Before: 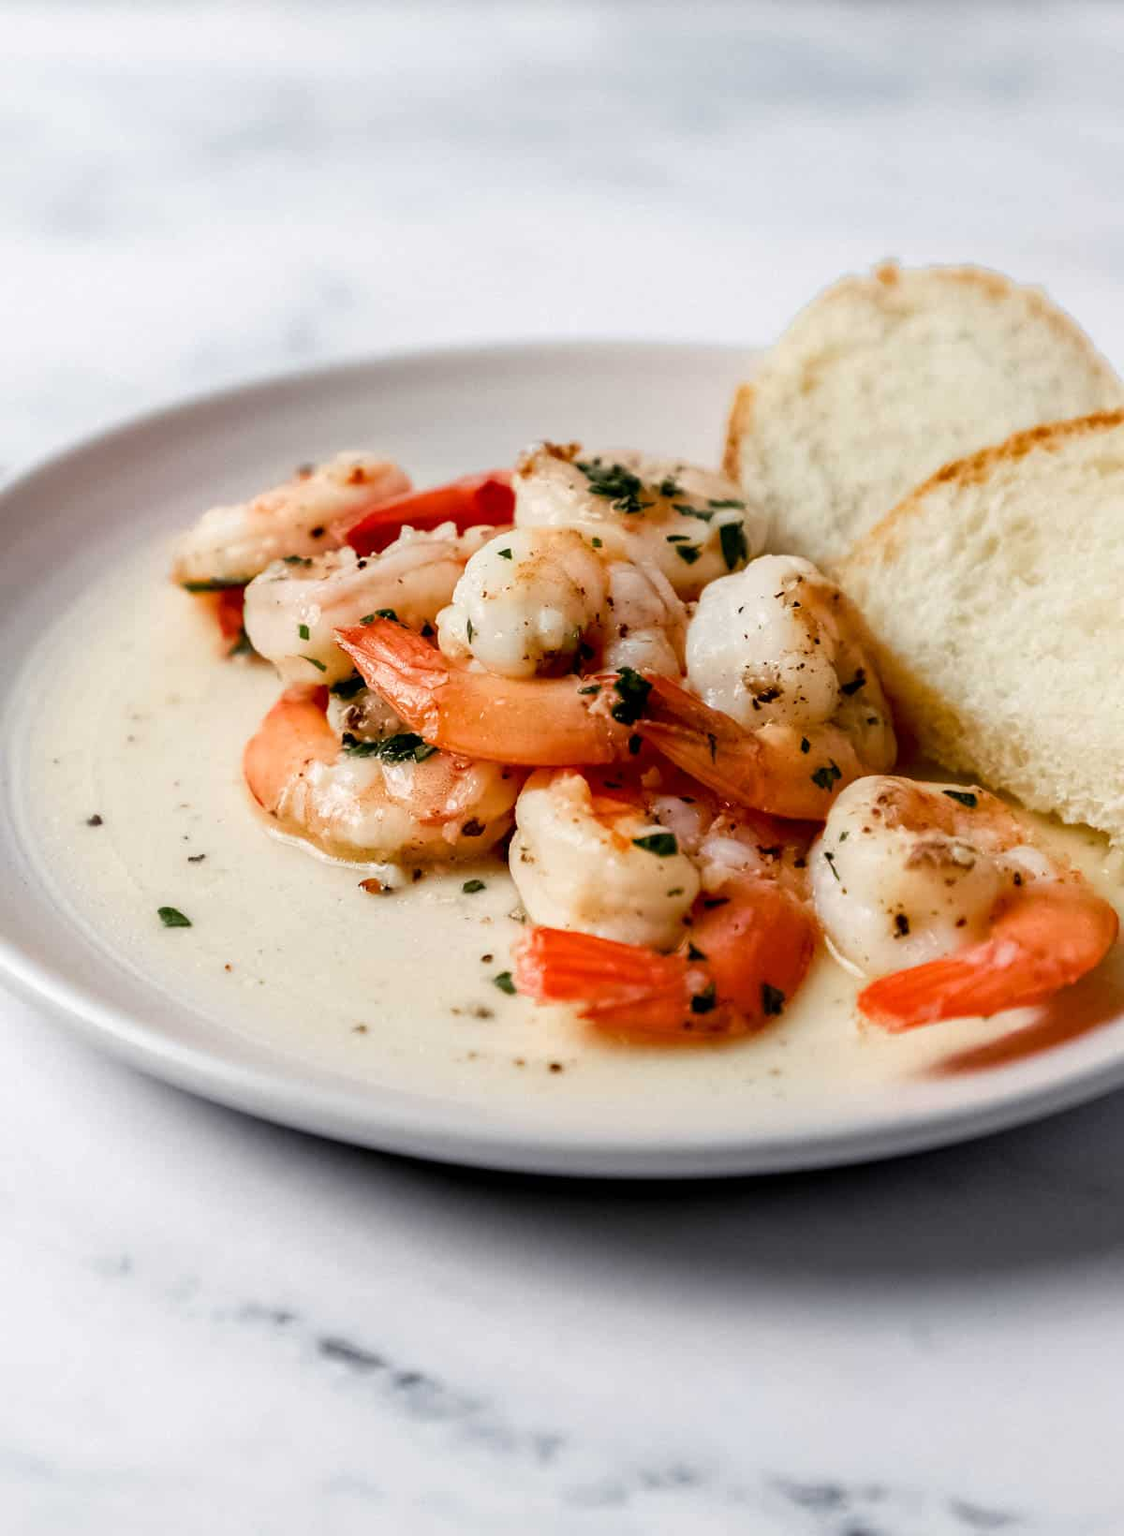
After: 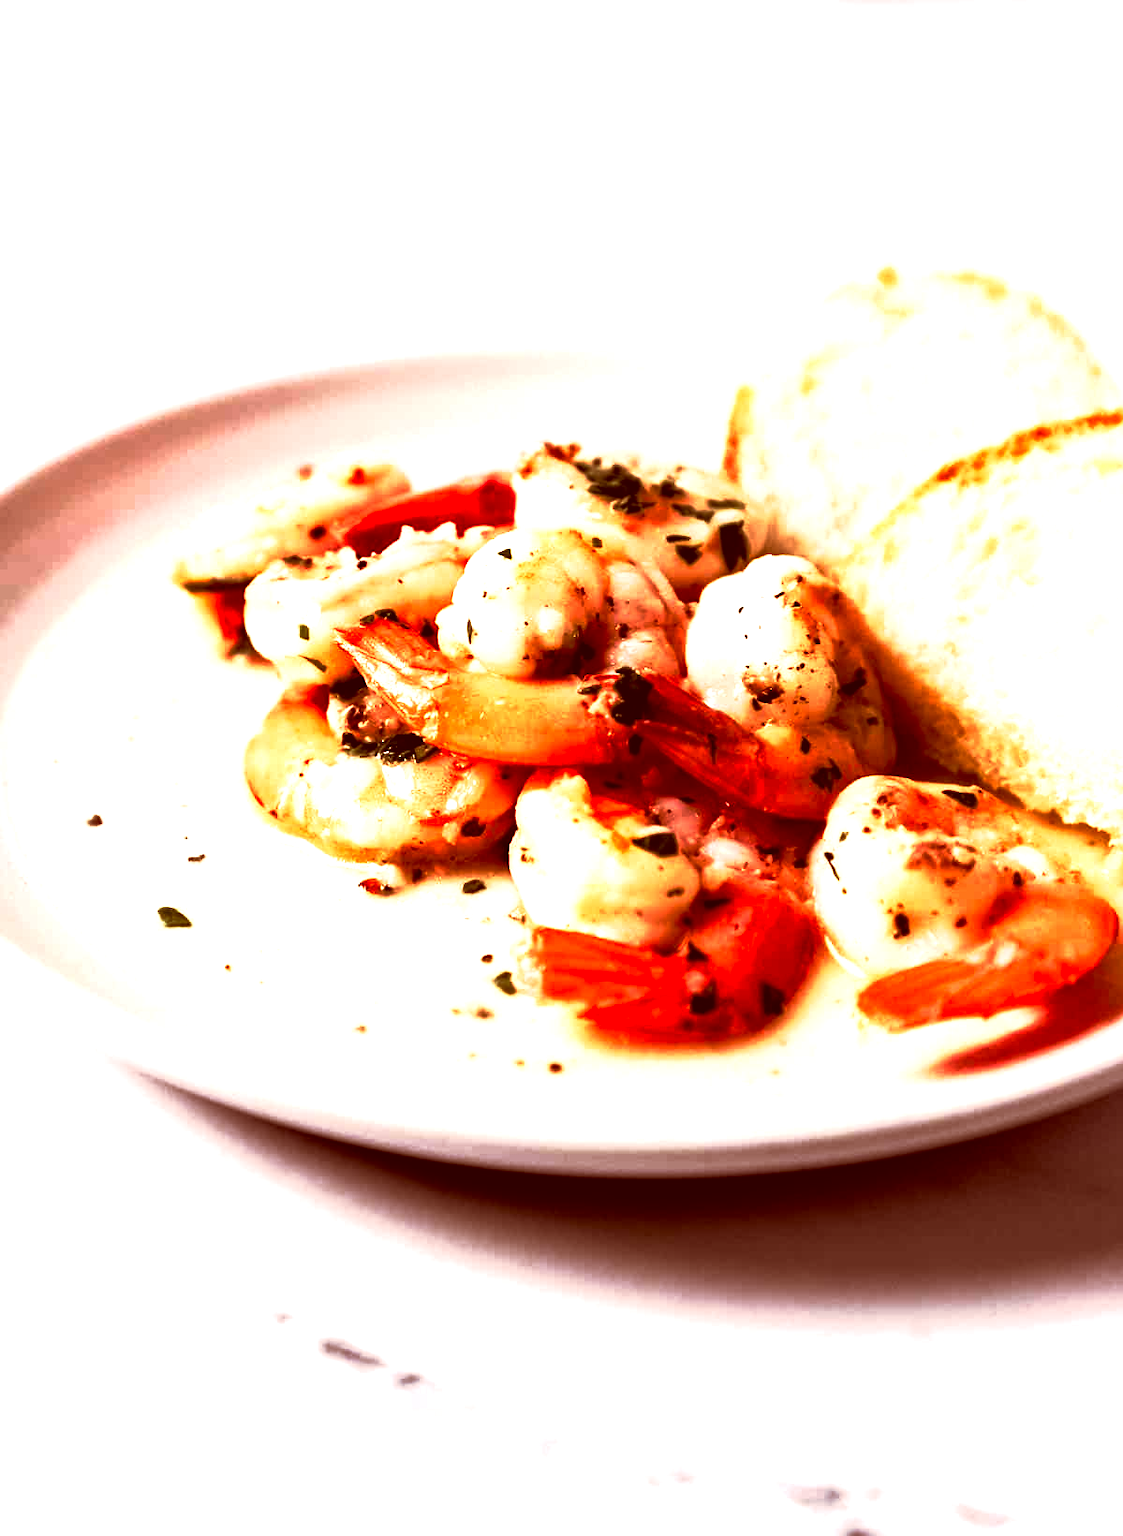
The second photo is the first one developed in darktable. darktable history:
base curve: curves: ch0 [(0, 0) (0.564, 0.291) (0.802, 0.731) (1, 1)], preserve colors none
tone curve: curves: ch0 [(0, 0) (0.071, 0.047) (0.266, 0.26) (0.491, 0.552) (0.753, 0.818) (1, 0.983)]; ch1 [(0, 0) (0.346, 0.307) (0.408, 0.369) (0.463, 0.443) (0.482, 0.493) (0.502, 0.5) (0.517, 0.518) (0.546, 0.587) (0.588, 0.643) (0.651, 0.709) (1, 1)]; ch2 [(0, 0) (0.346, 0.34) (0.434, 0.46) (0.485, 0.494) (0.5, 0.494) (0.517, 0.503) (0.535, 0.545) (0.583, 0.634) (0.625, 0.686) (1, 1)], preserve colors none
color correction: highlights a* 9.43, highlights b* 8.74, shadows a* 39.36, shadows b* 39.41, saturation 0.803
exposure: black level correction 0, exposure 1.199 EV, compensate exposure bias true, compensate highlight preservation false
